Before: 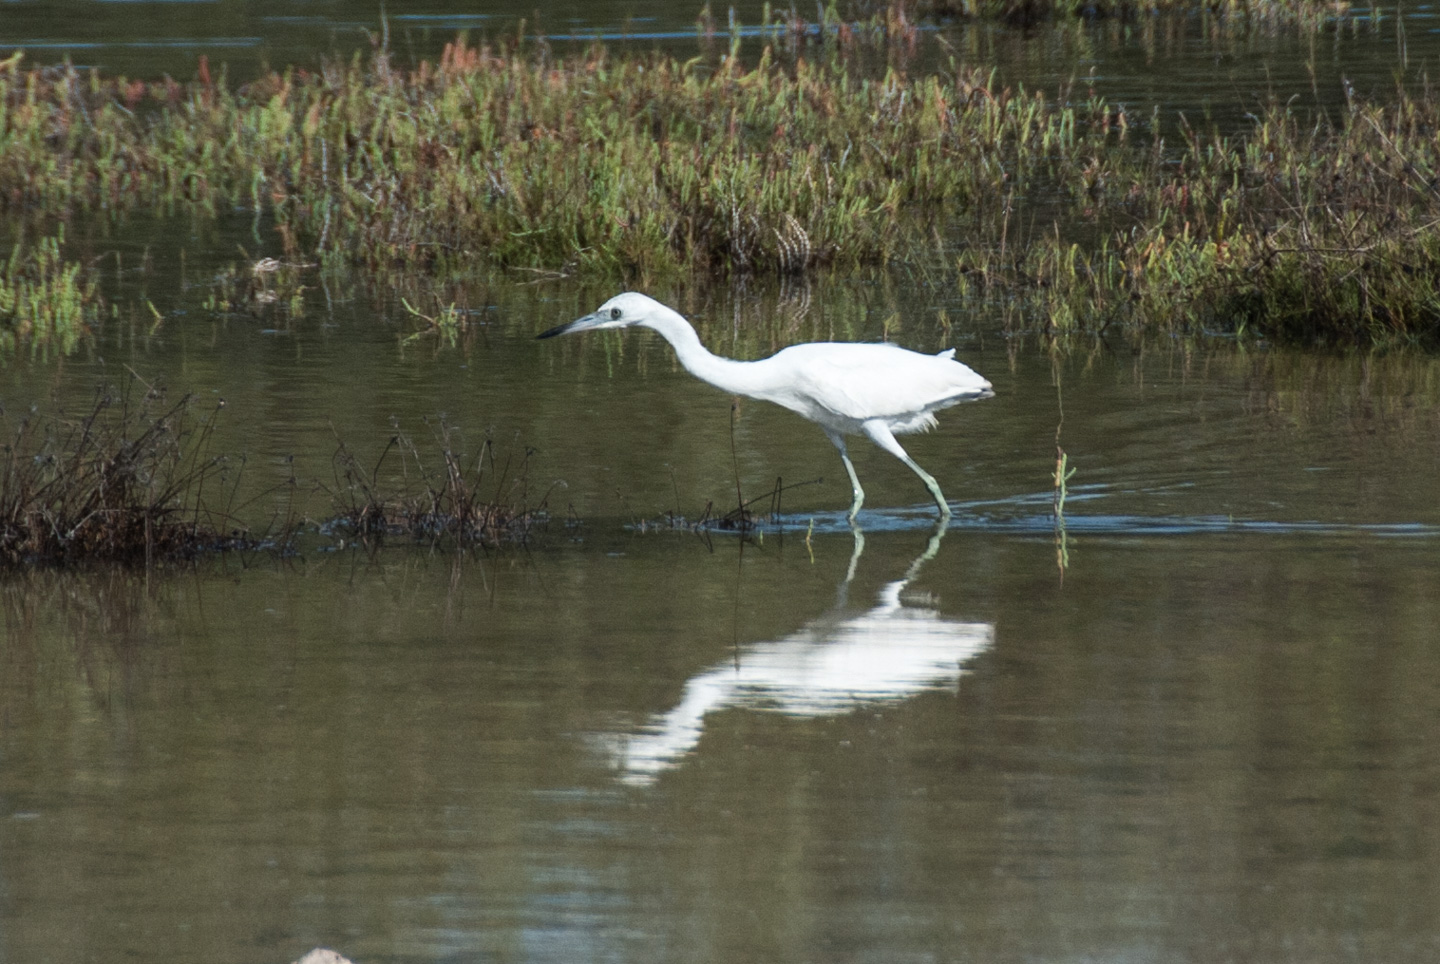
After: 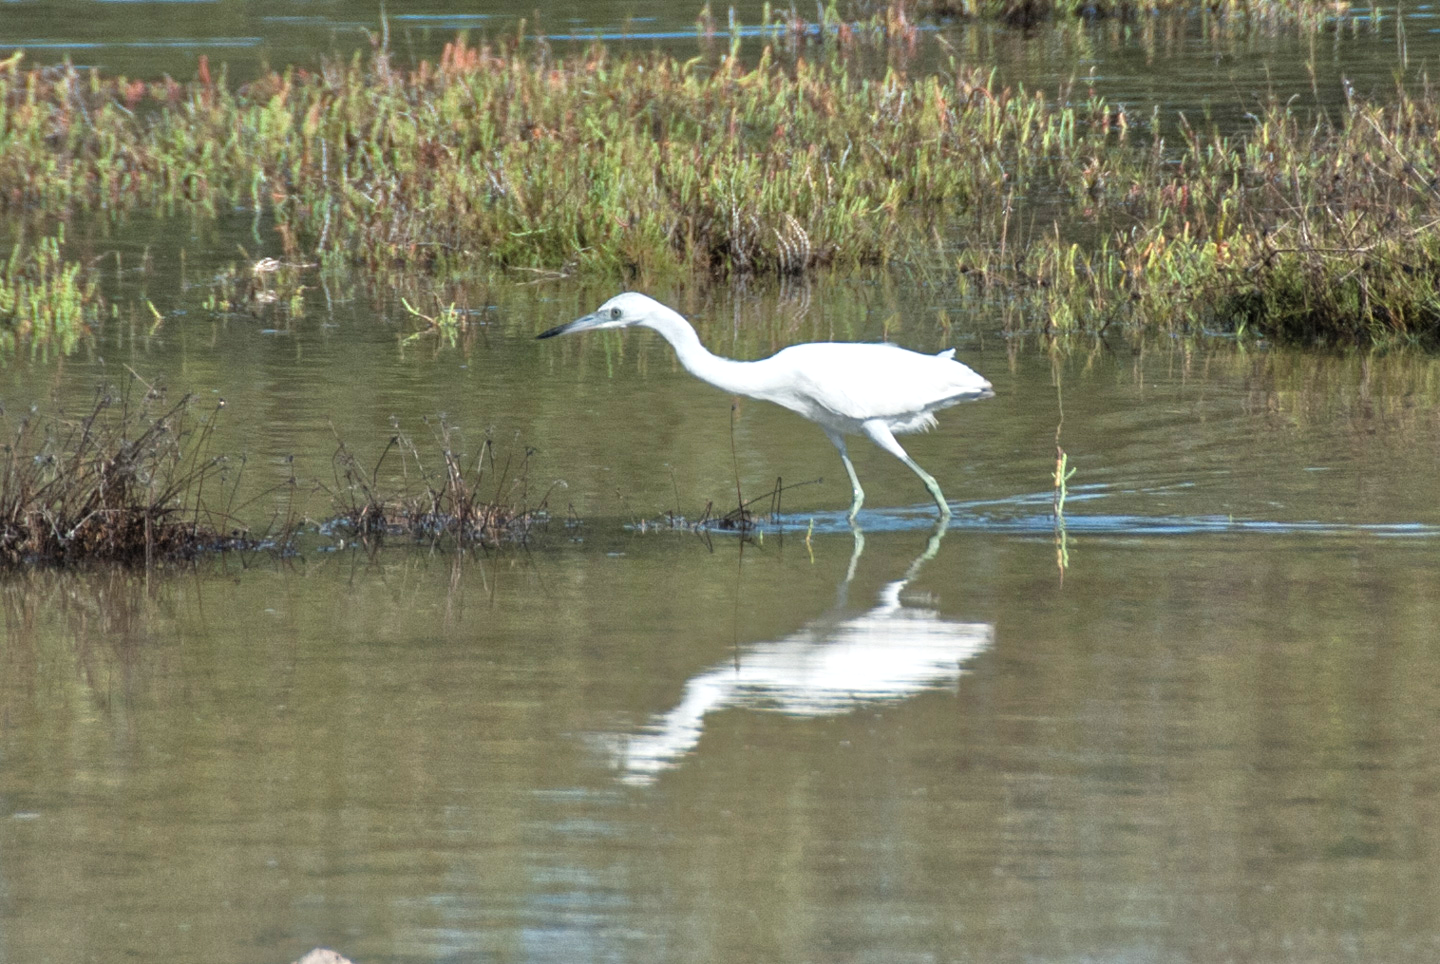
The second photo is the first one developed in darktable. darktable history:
levels: levels [0, 0.476, 0.951]
tone equalizer: -7 EV 0.161 EV, -6 EV 0.616 EV, -5 EV 1.17 EV, -4 EV 1.32 EV, -3 EV 1.16 EV, -2 EV 0.6 EV, -1 EV 0.158 EV
